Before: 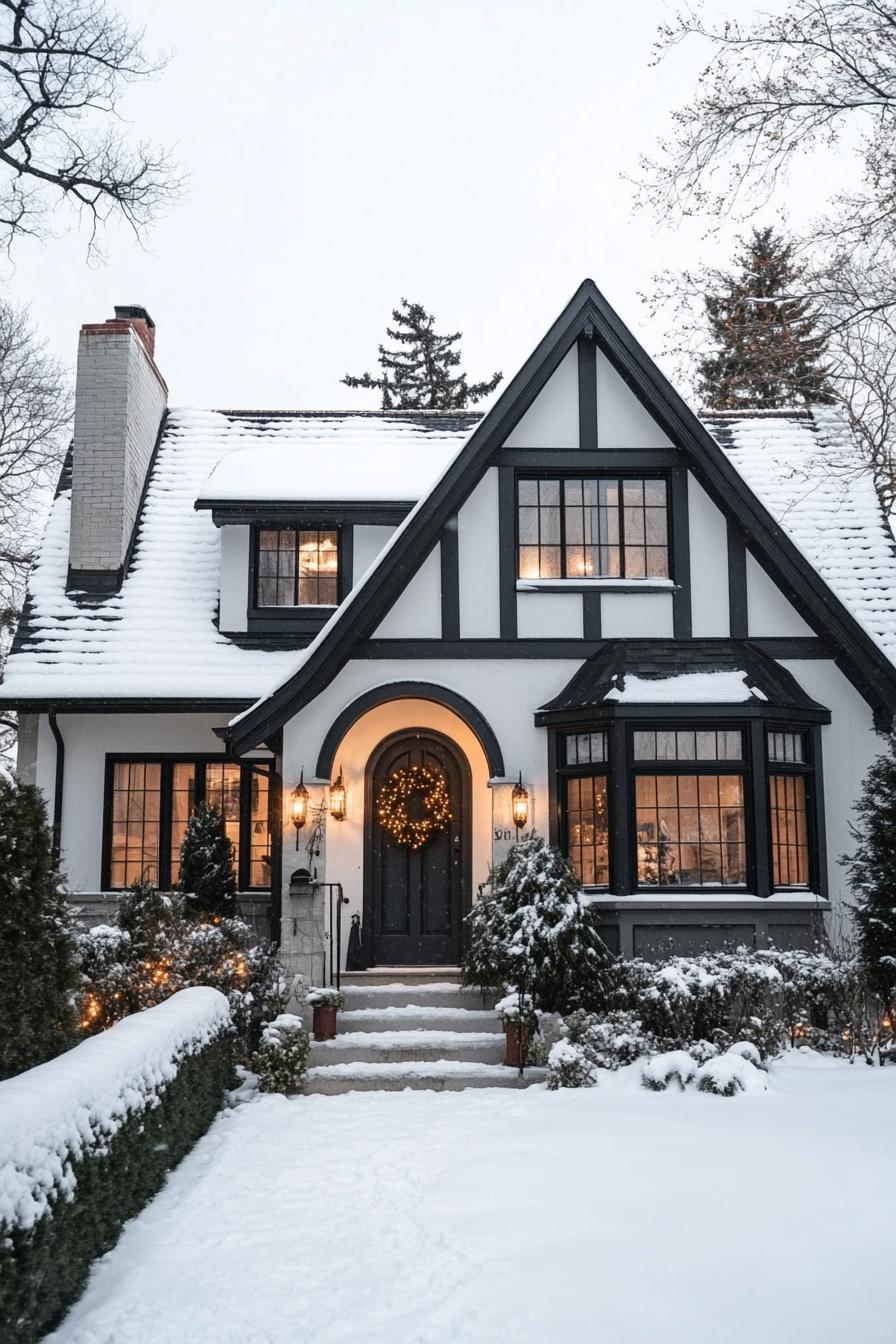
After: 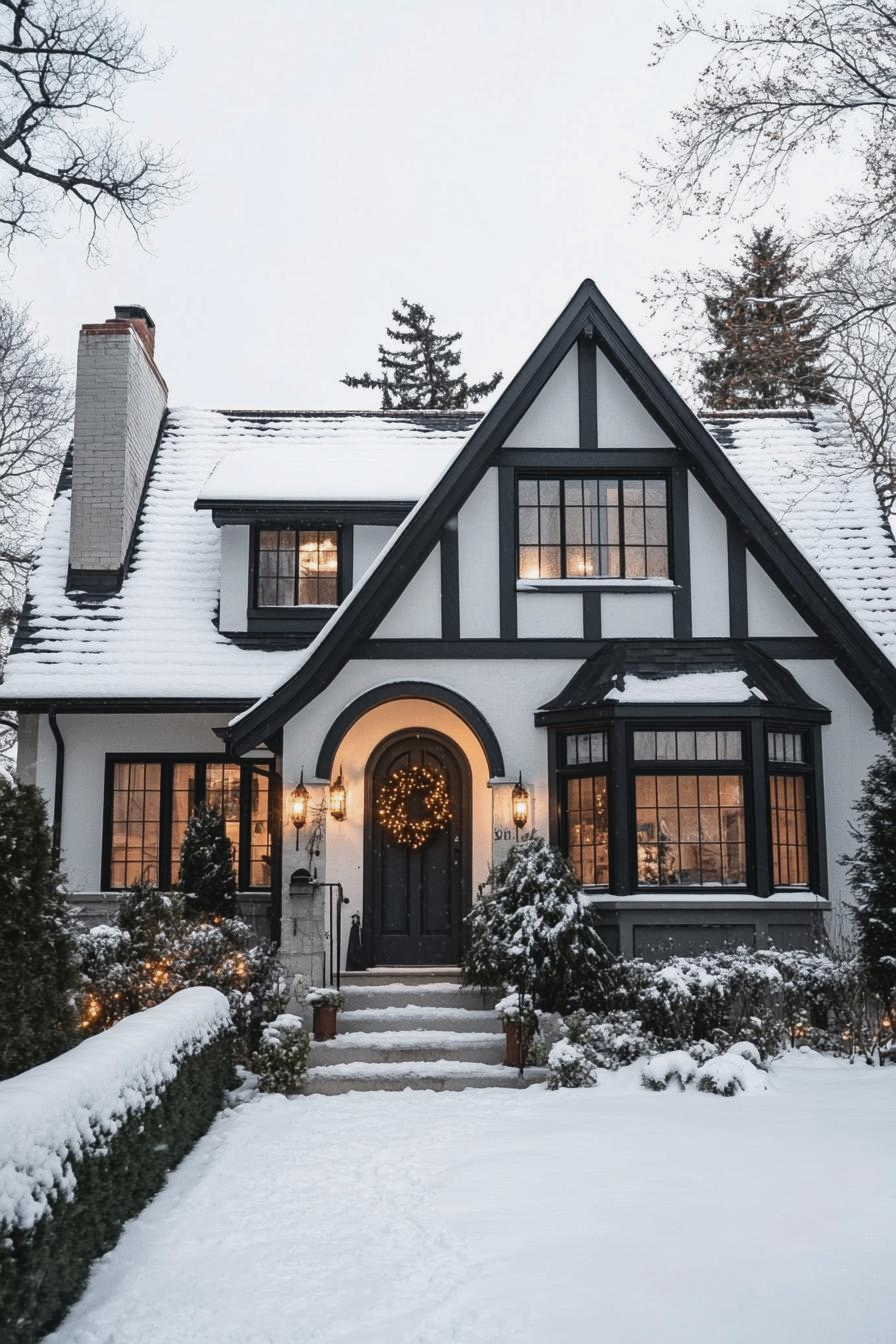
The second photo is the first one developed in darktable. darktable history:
contrast brightness saturation: contrast -0.067, brightness -0.044, saturation -0.107
